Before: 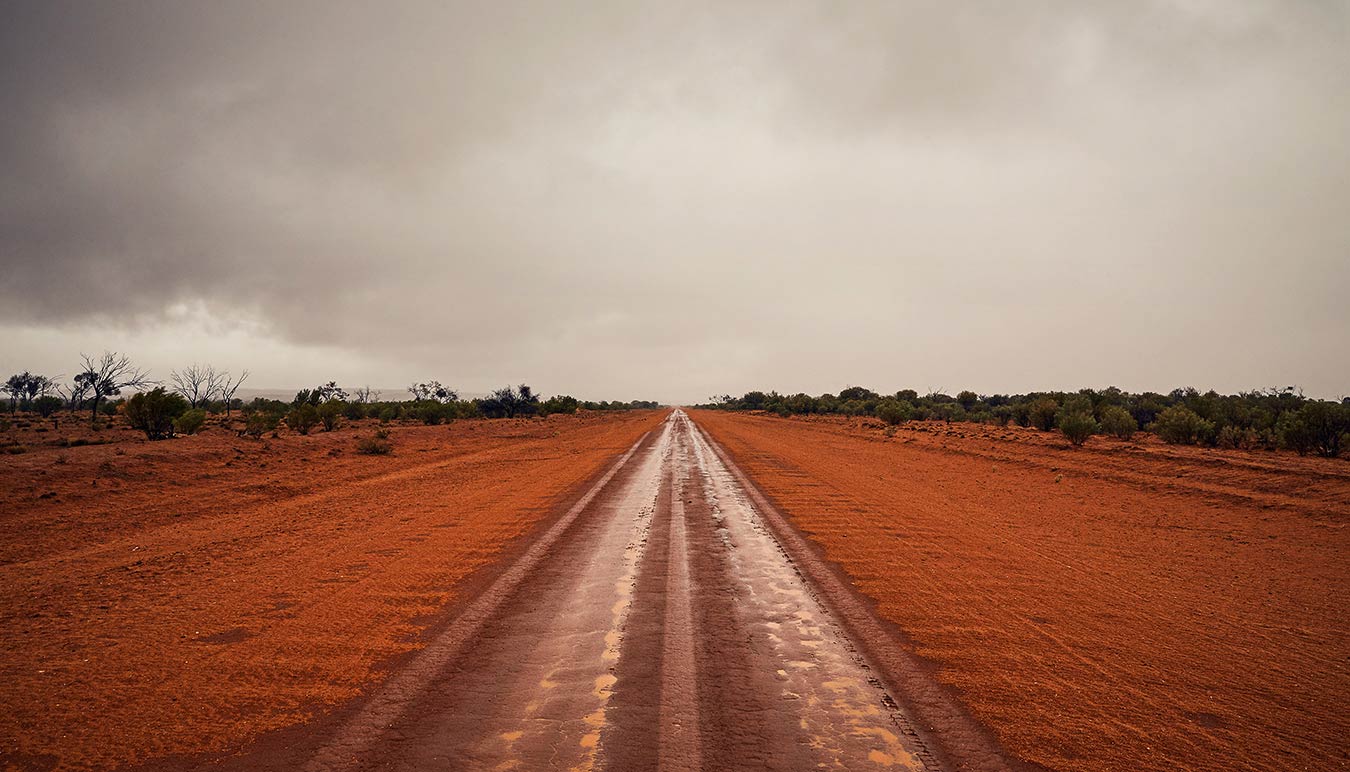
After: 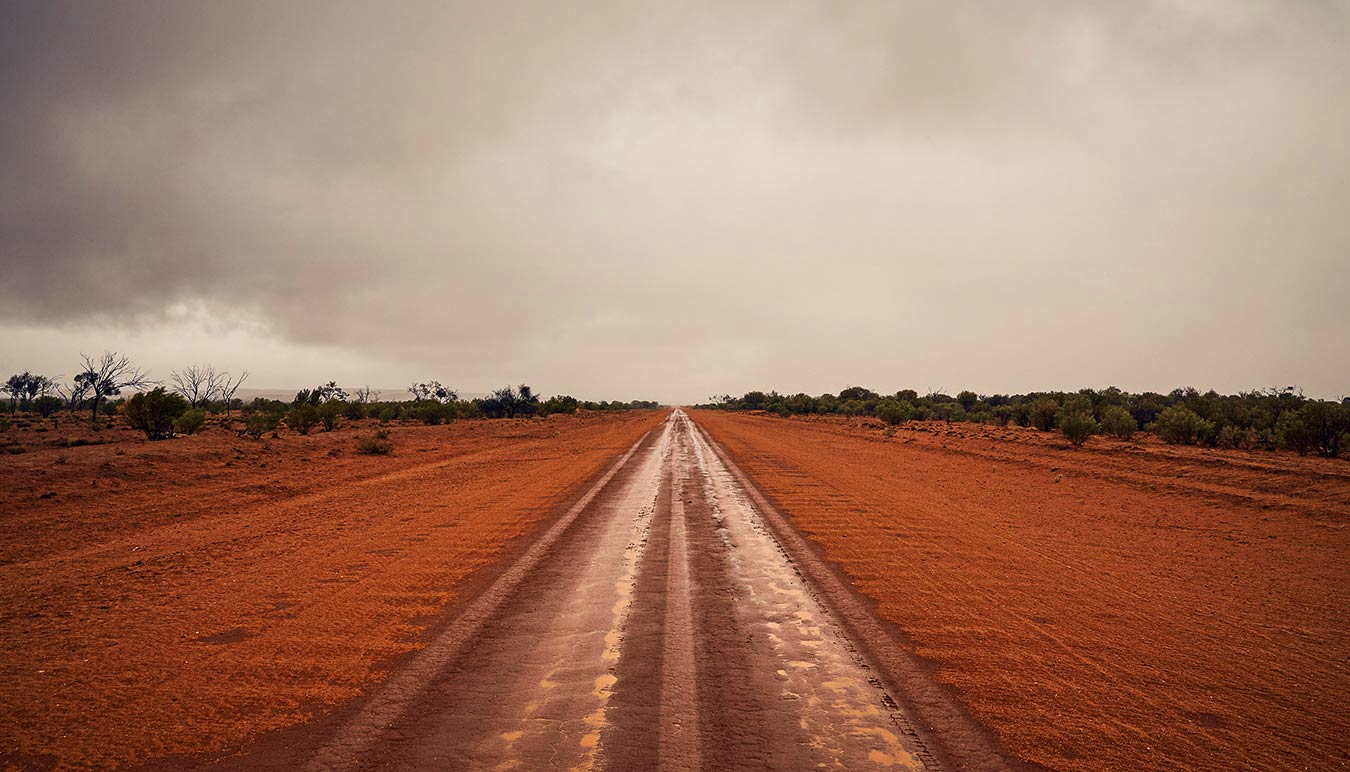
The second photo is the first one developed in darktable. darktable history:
color correction: saturation 0.99
velvia: strength 29%
